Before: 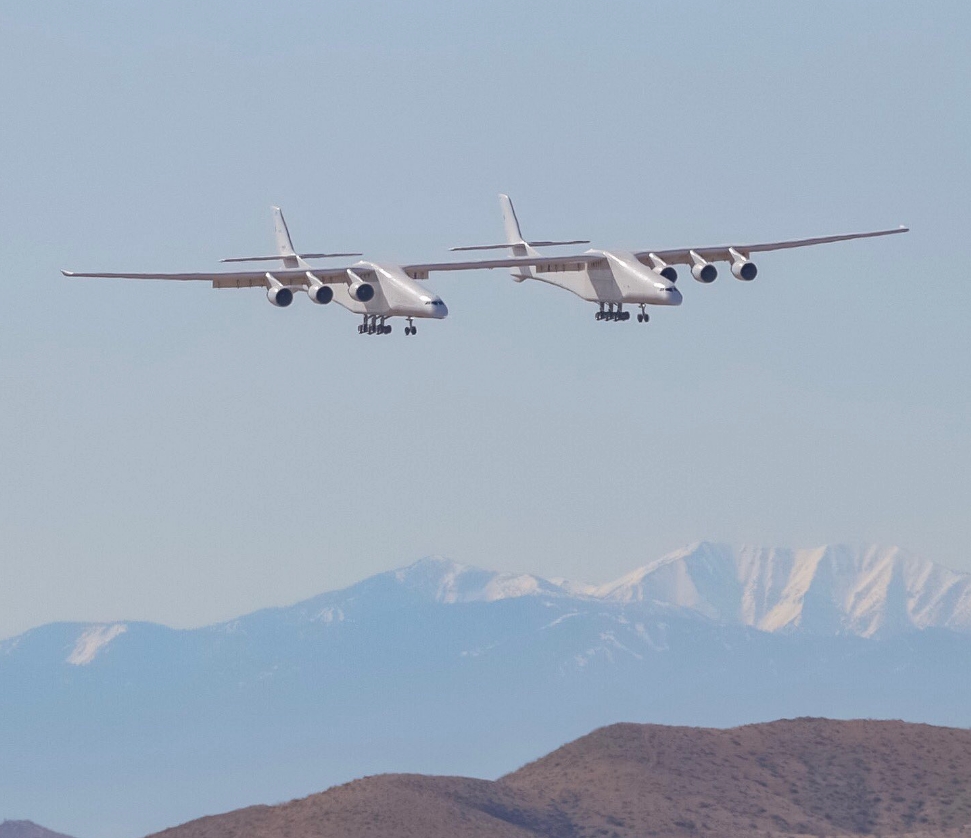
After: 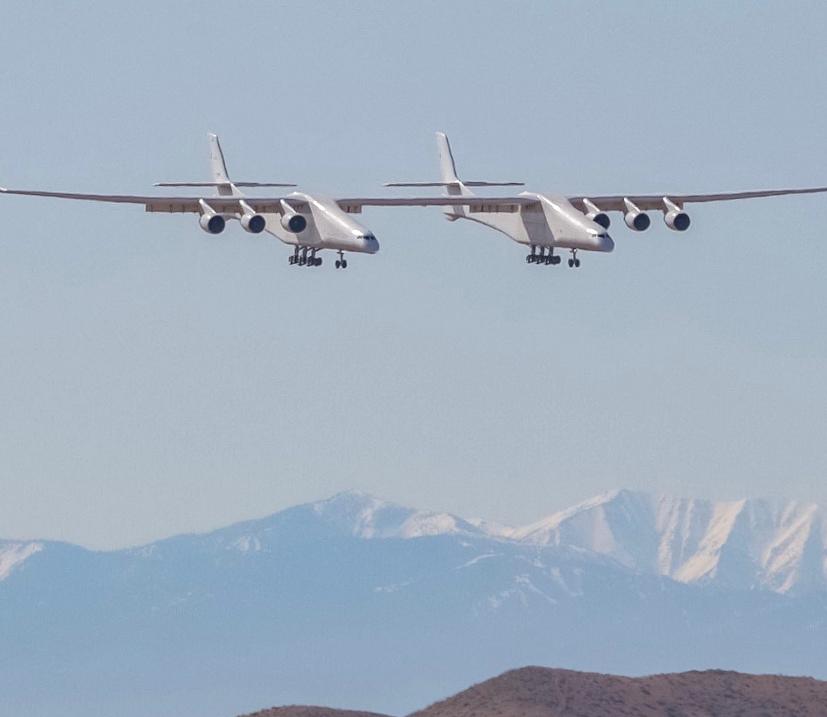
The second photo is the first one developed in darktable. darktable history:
crop and rotate: angle -2.85°, left 5.274%, top 5.198%, right 4.665%, bottom 4.326%
local contrast: on, module defaults
